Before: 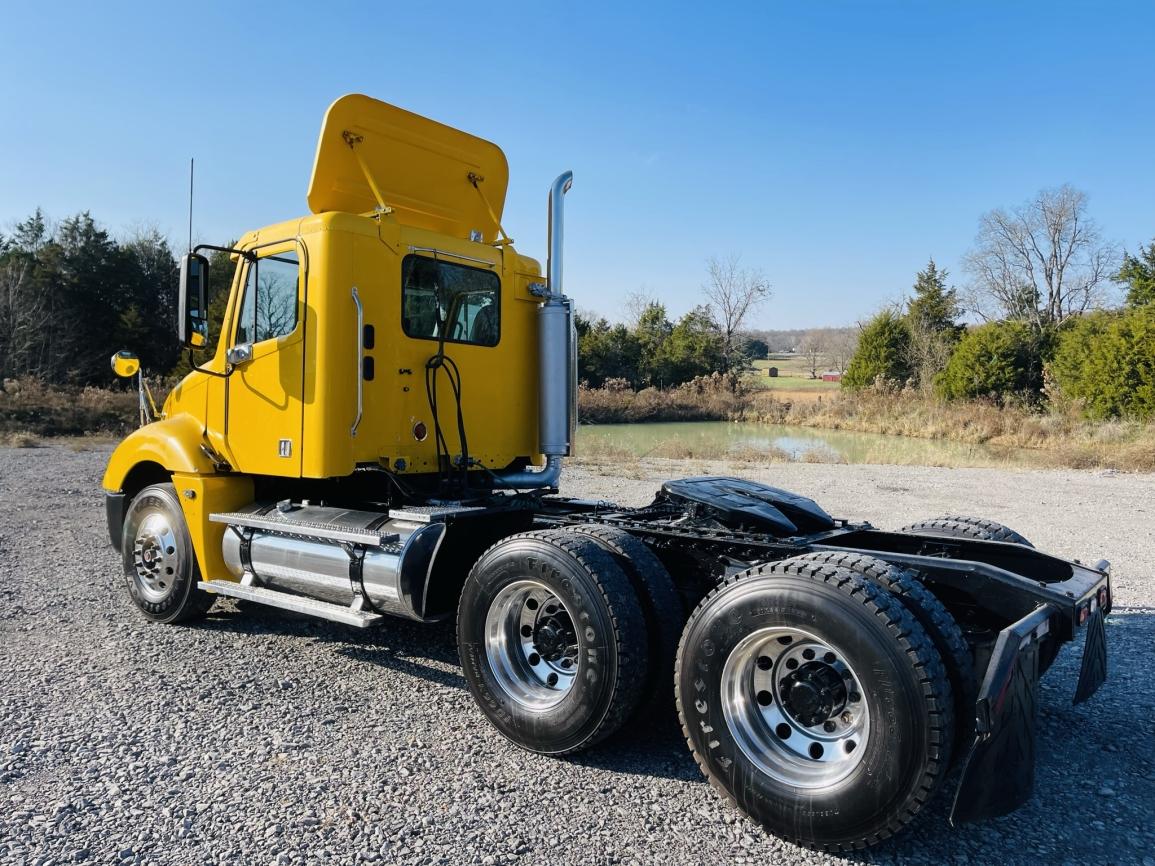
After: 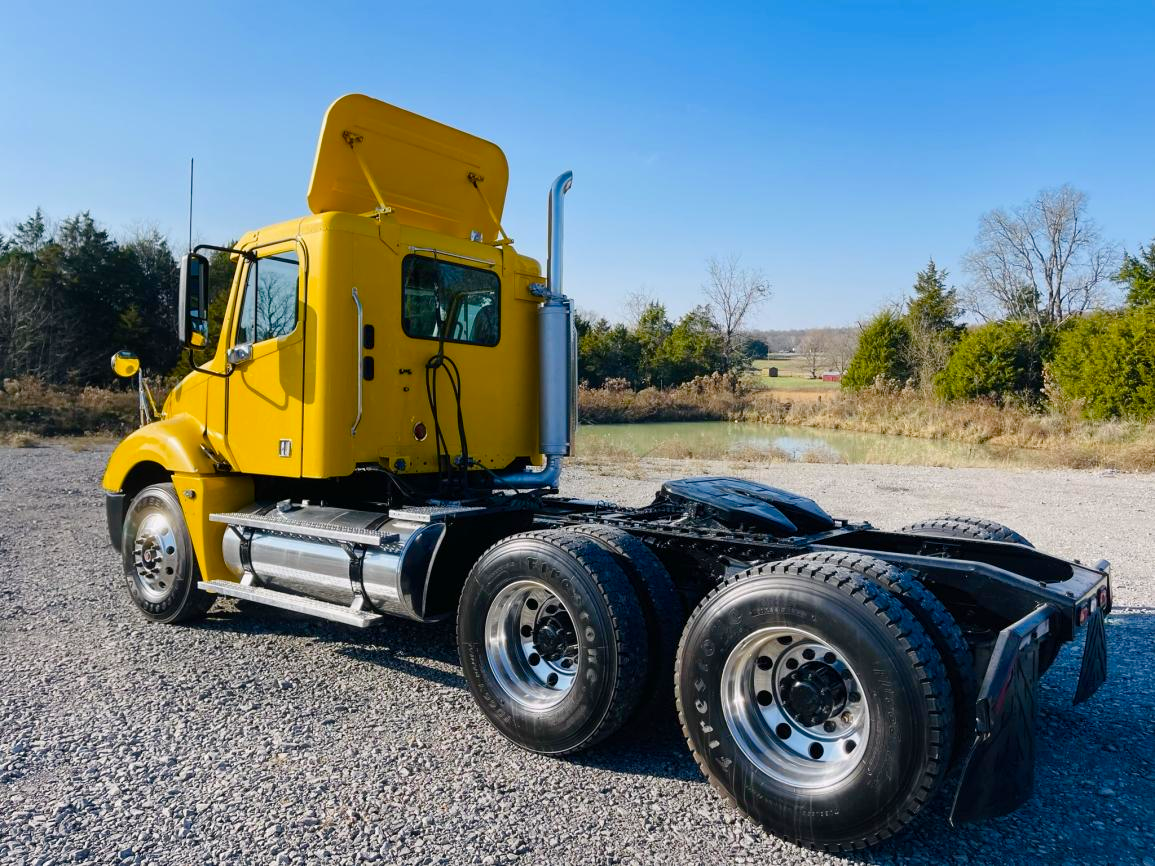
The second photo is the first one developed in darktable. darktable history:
color balance rgb: highlights gain › chroma 0.177%, highlights gain › hue 330.21°, perceptual saturation grading › global saturation 34.944%, perceptual saturation grading › highlights -29.911%, perceptual saturation grading › shadows 36.11%
